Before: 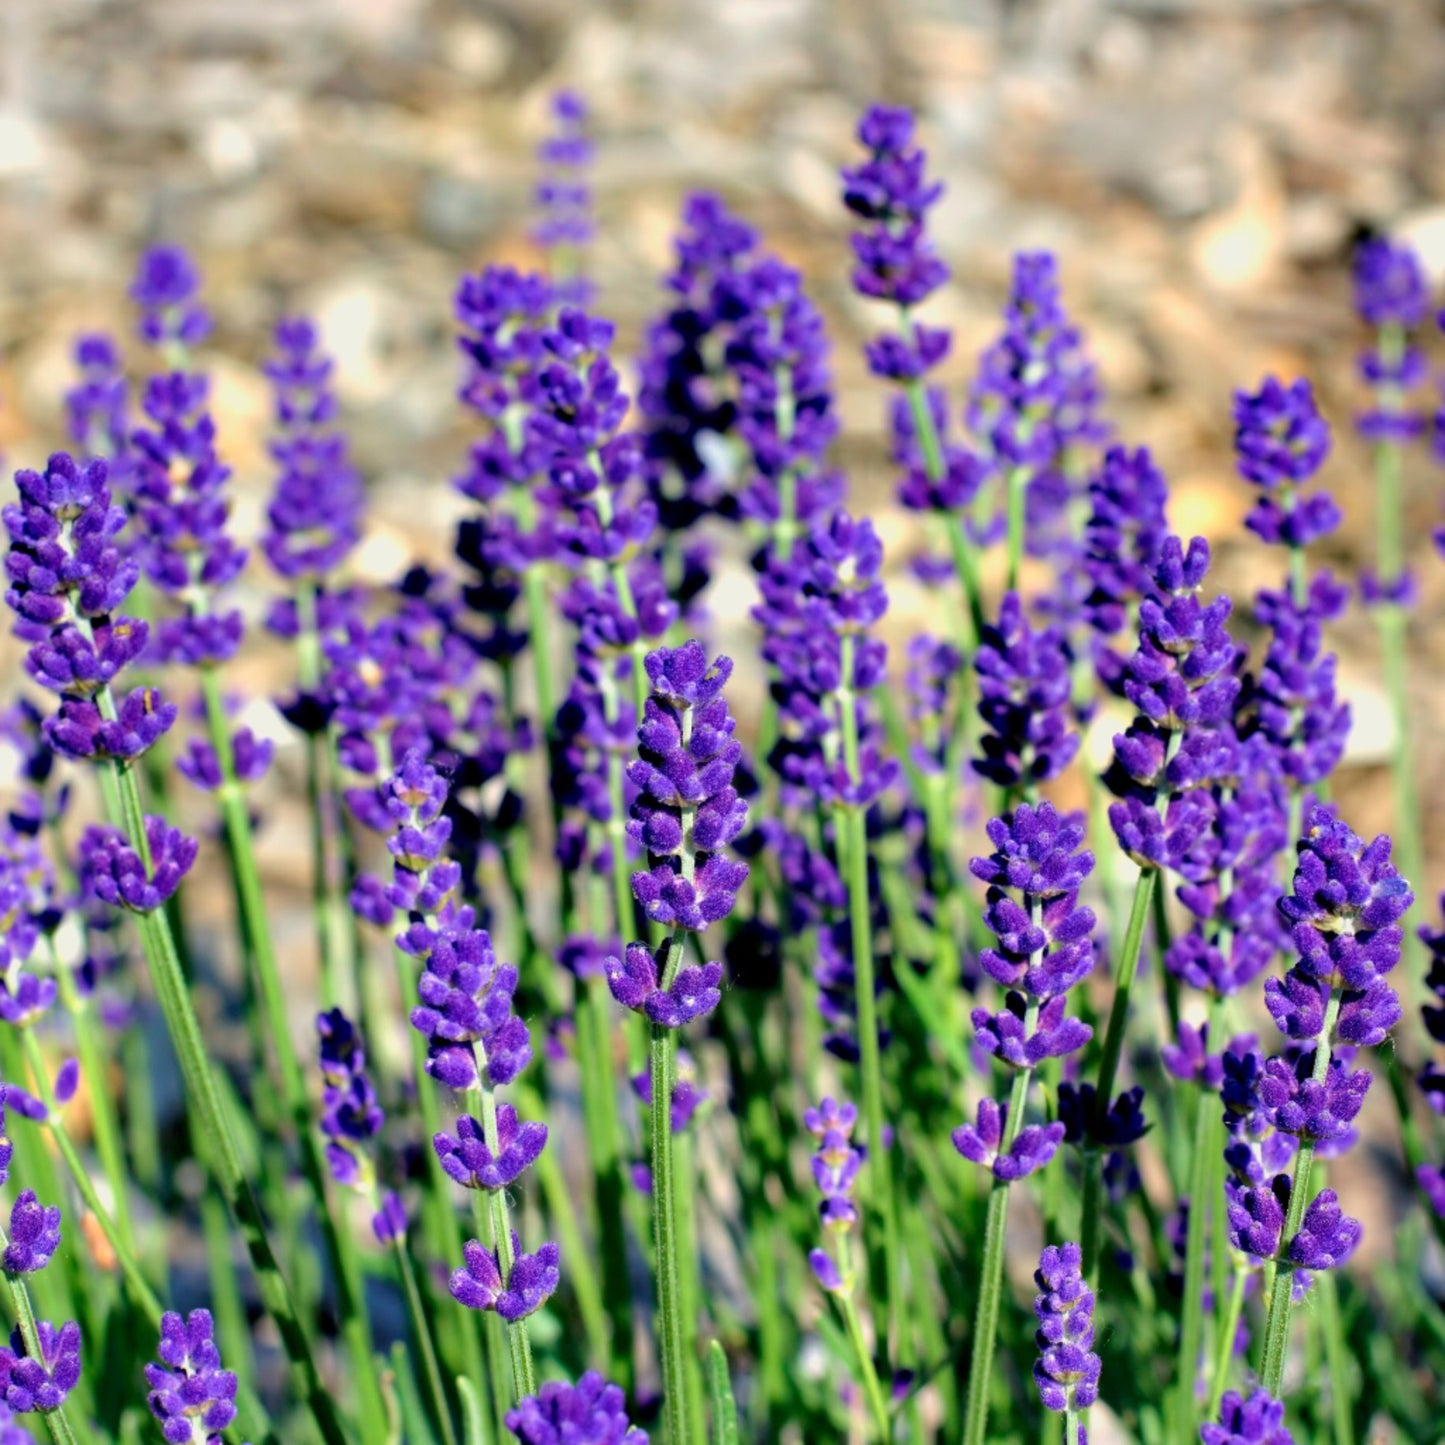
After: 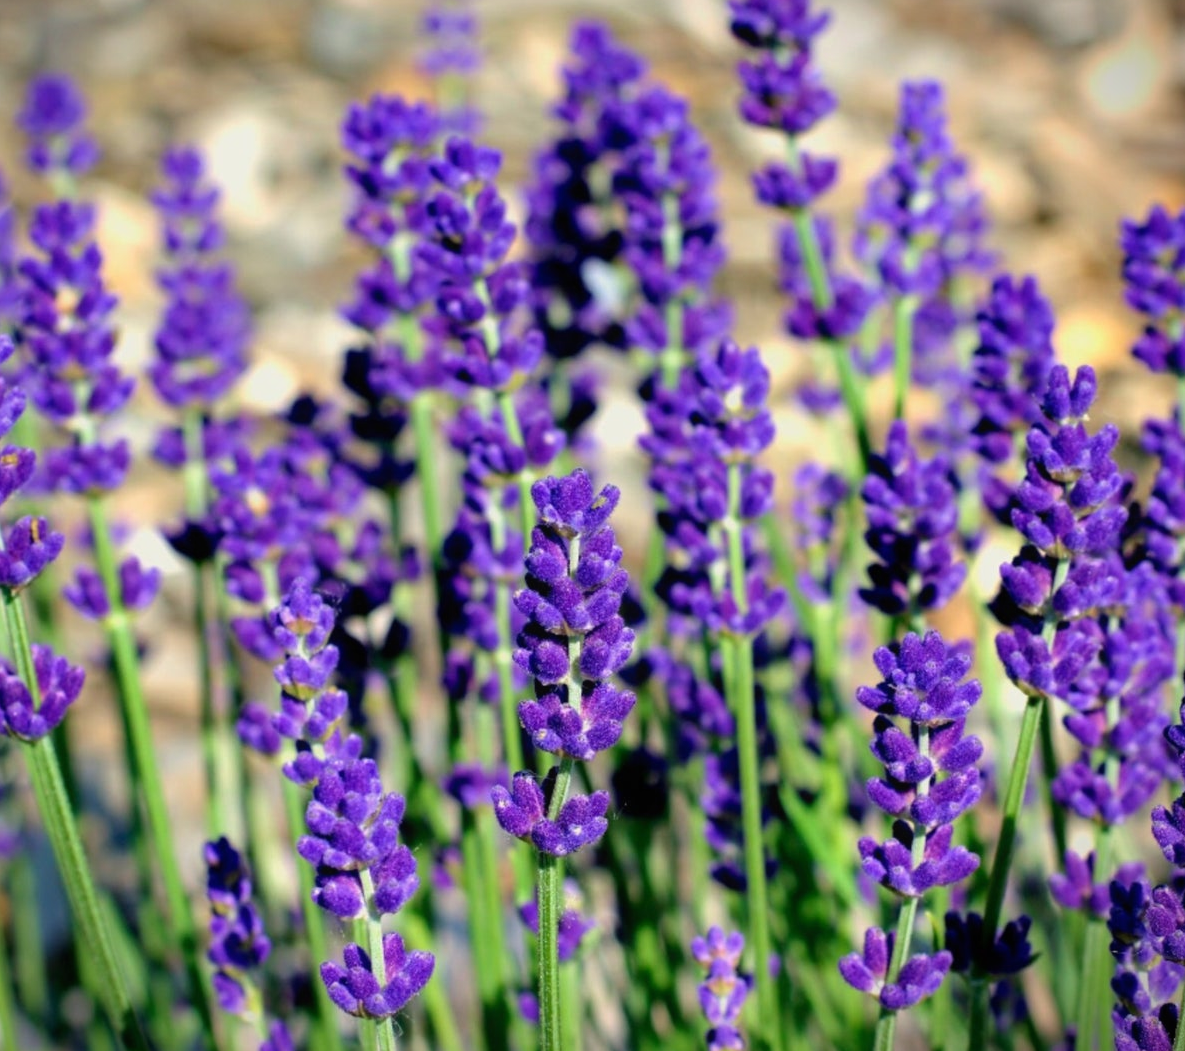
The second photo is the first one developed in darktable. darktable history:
vignetting: fall-off start 97.23%, saturation -0.024, center (-0.033, -0.042), width/height ratio 1.179, unbound false
crop: left 7.856%, top 11.836%, right 10.12%, bottom 15.387%
contrast equalizer: y [[0.5, 0.5, 0.472, 0.5, 0.5, 0.5], [0.5 ×6], [0.5 ×6], [0 ×6], [0 ×6]]
